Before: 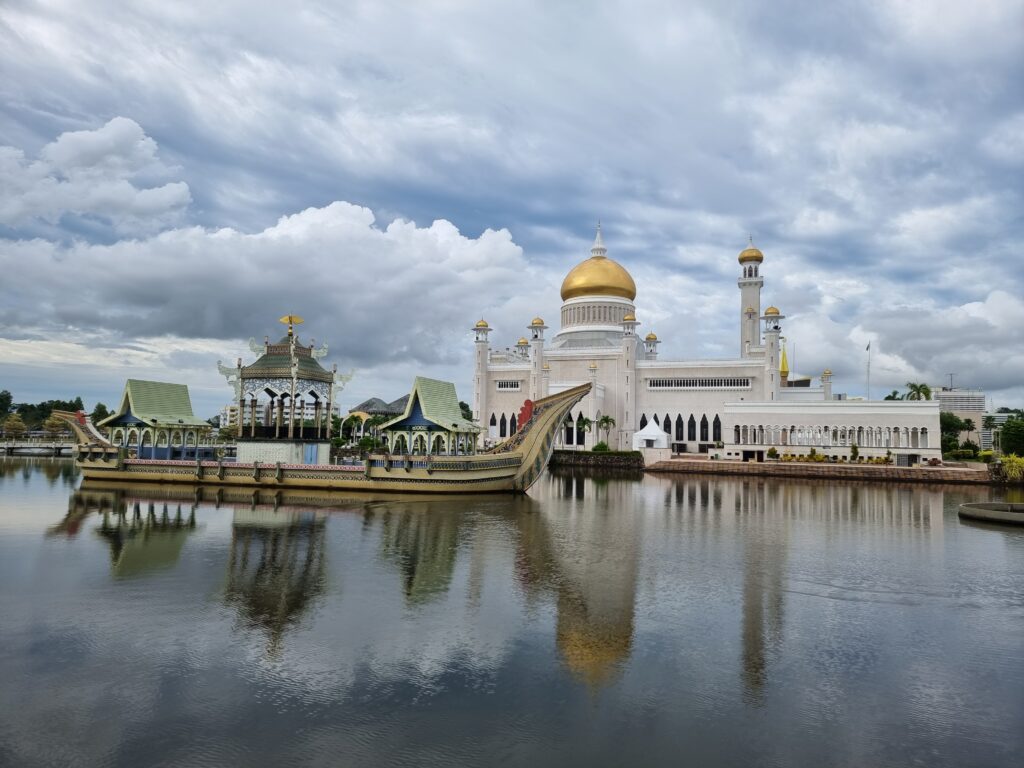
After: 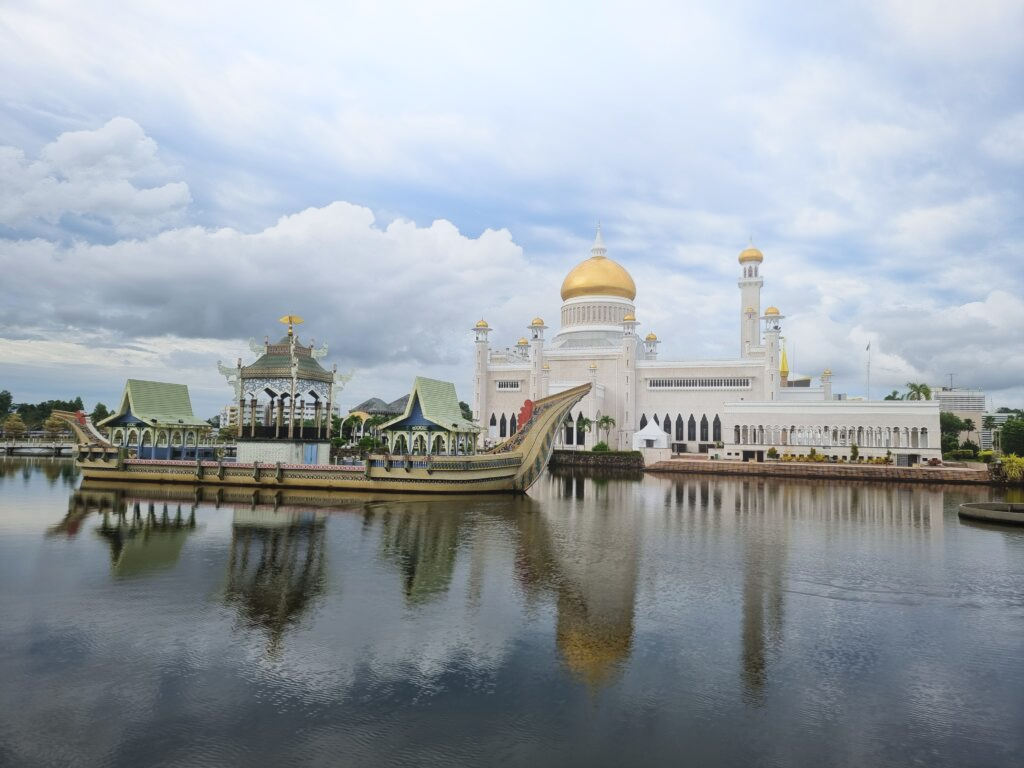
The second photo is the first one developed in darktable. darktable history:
sigmoid: contrast 1.22, skew 0.65
bloom: on, module defaults
